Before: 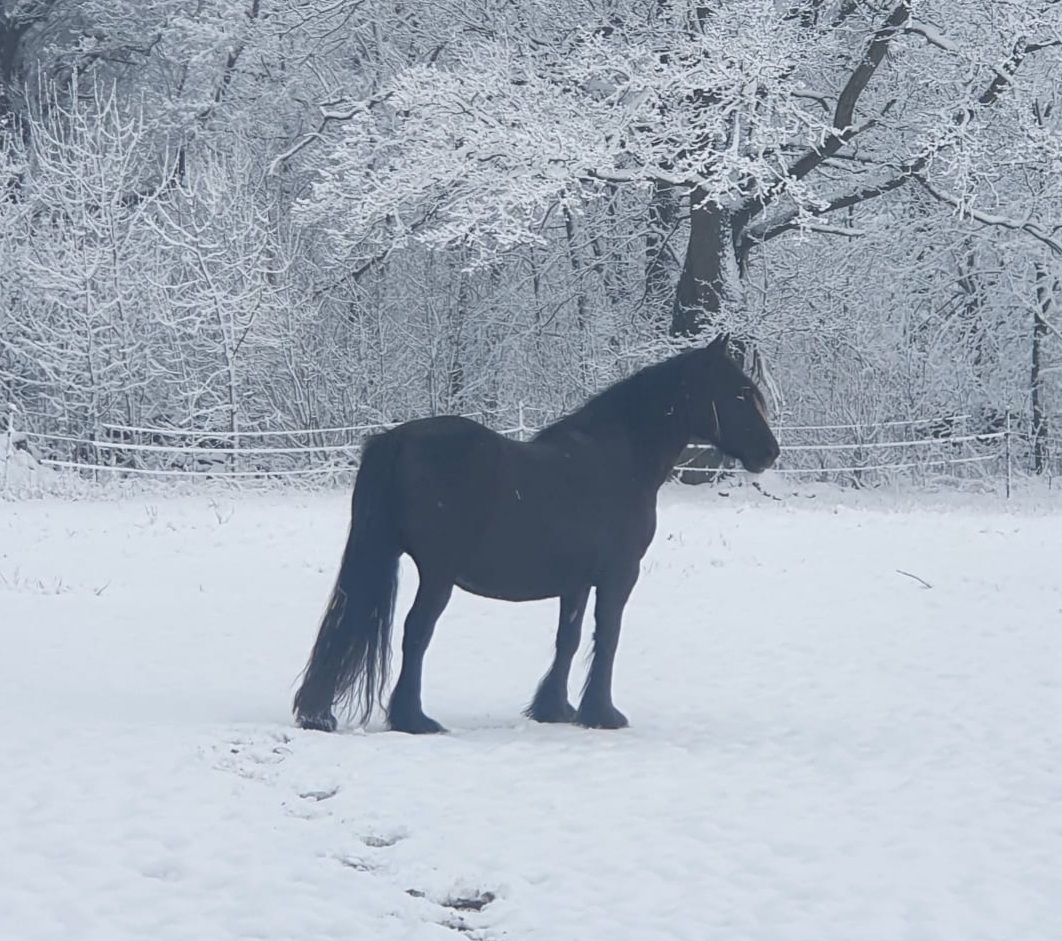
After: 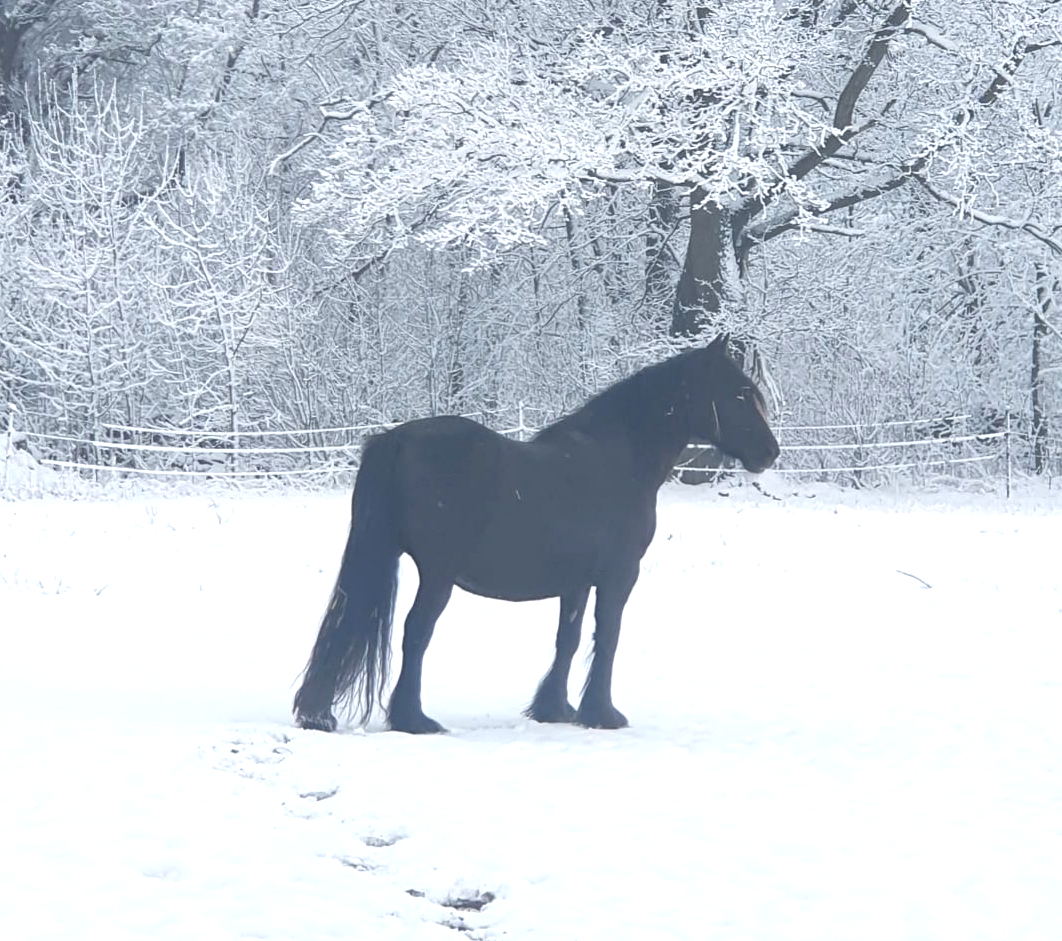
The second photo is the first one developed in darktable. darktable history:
exposure: black level correction -0.005, exposure 0.625 EV, compensate exposure bias true, compensate highlight preservation false
